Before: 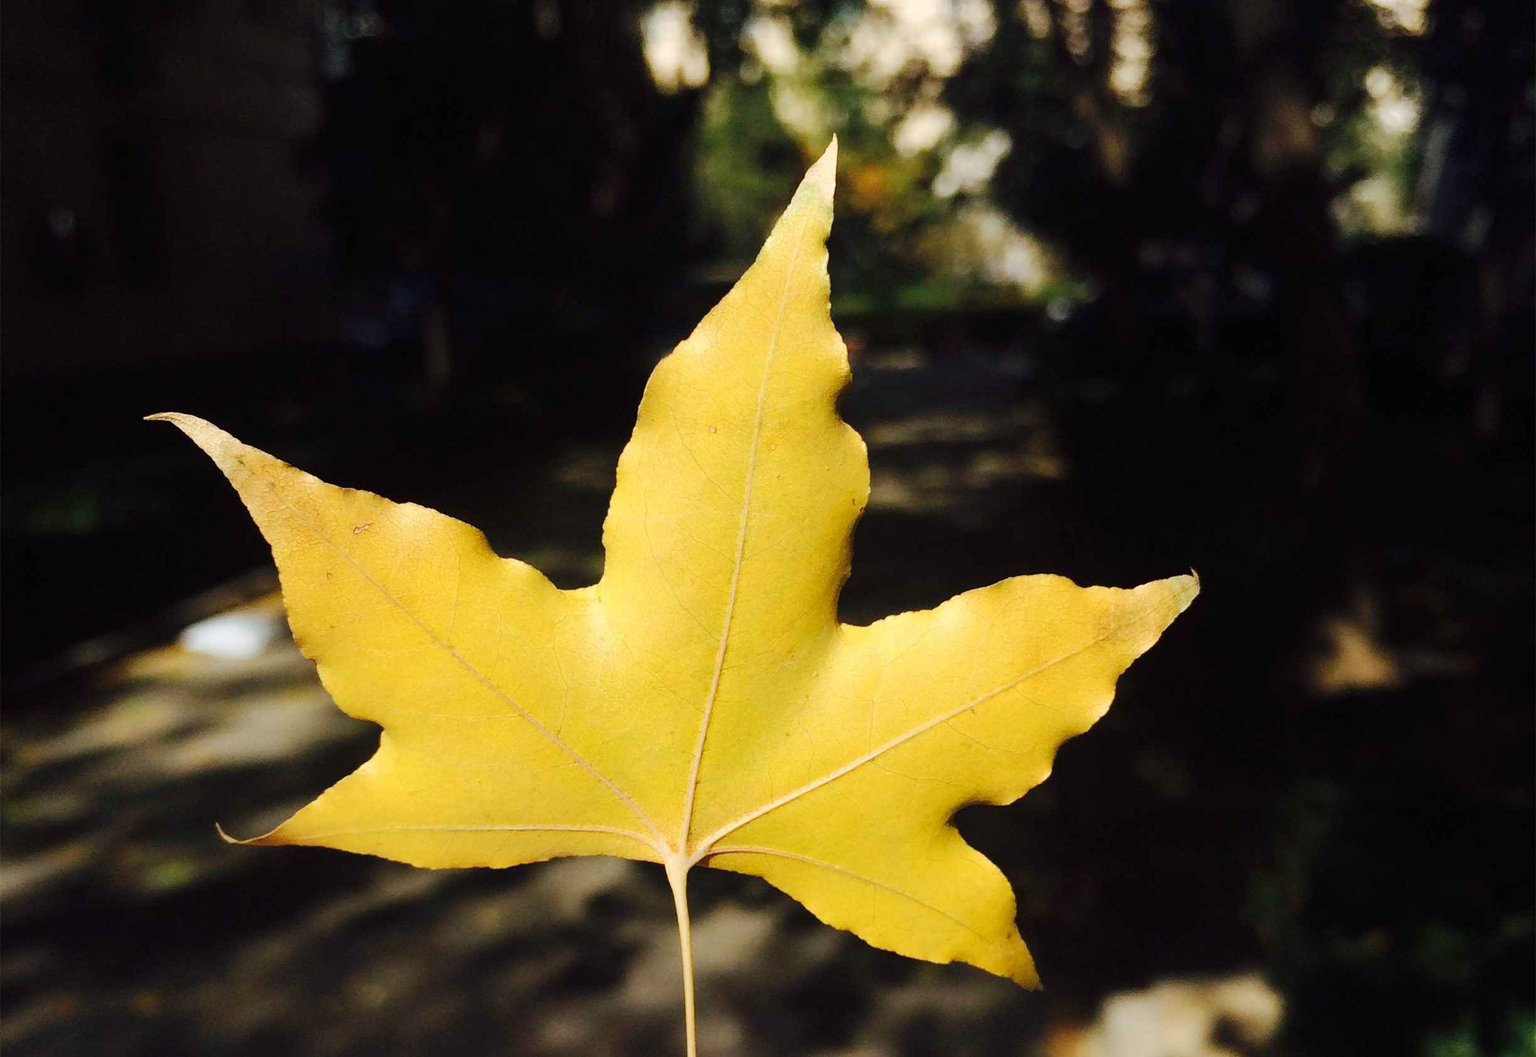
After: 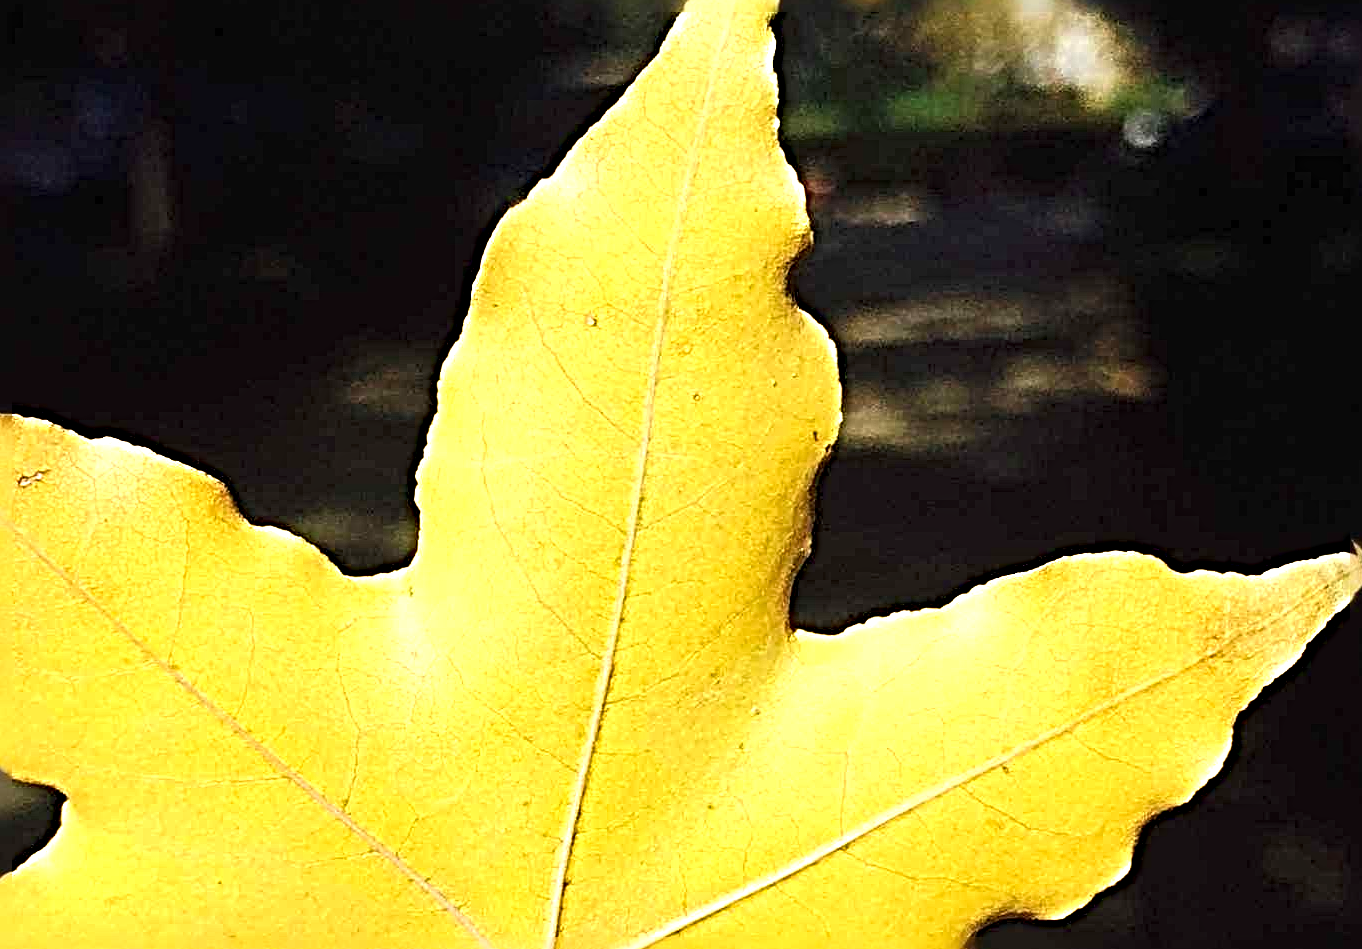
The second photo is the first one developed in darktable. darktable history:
crop and rotate: left 22.278%, top 21.627%, right 22.06%, bottom 22.047%
exposure: exposure 0.606 EV, compensate exposure bias true, compensate highlight preservation false
sharpen: radius 6.274, amount 1.789, threshold 0.235
